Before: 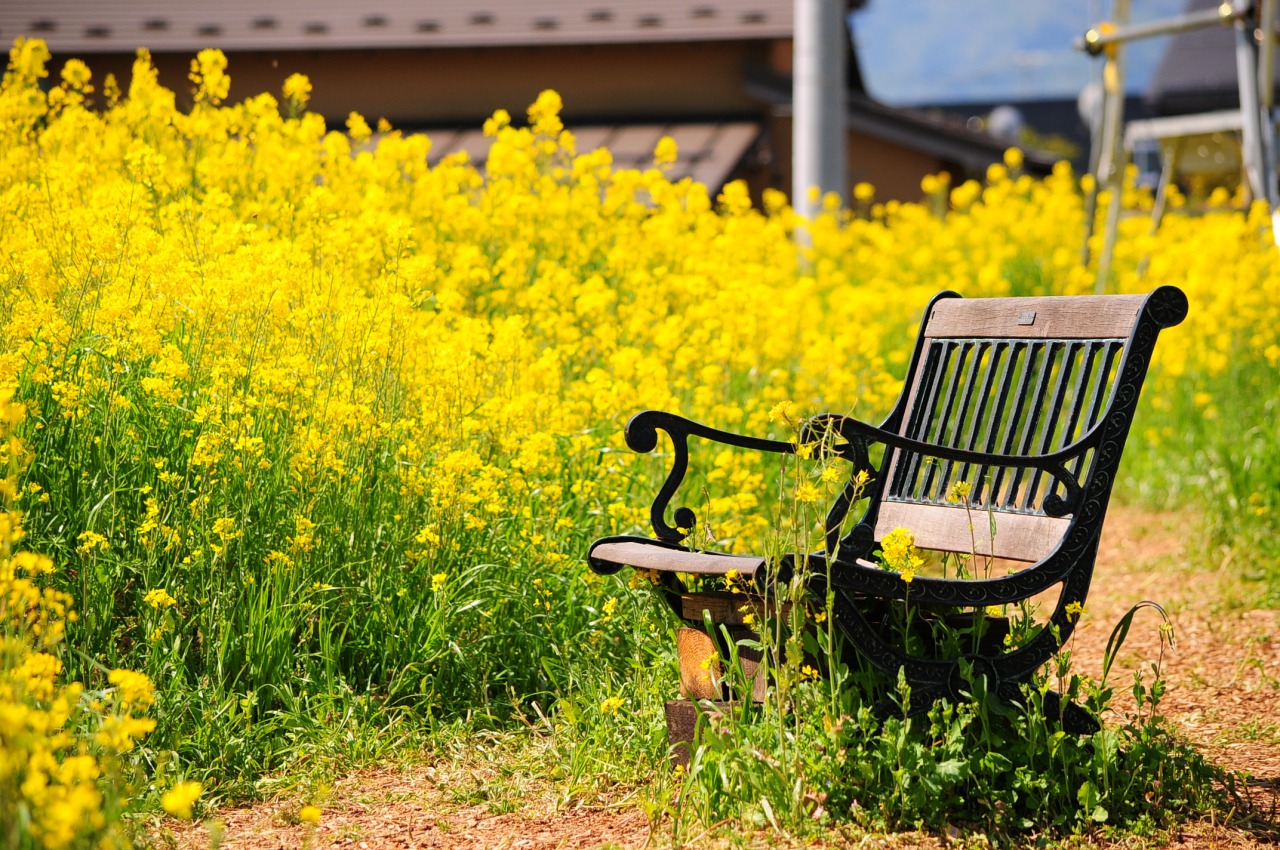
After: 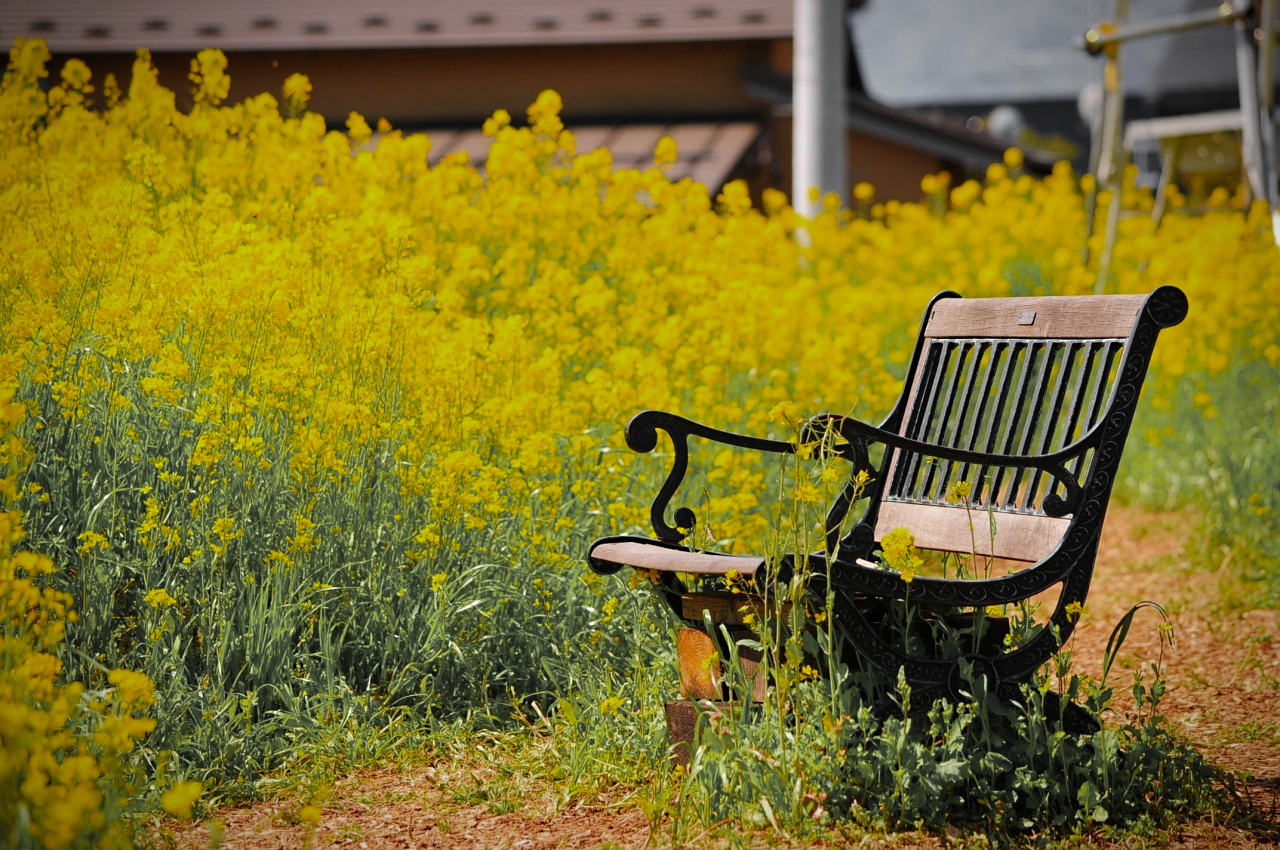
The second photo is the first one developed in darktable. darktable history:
color zones: curves: ch0 [(0.004, 0.388) (0.125, 0.392) (0.25, 0.404) (0.375, 0.5) (0.5, 0.5) (0.625, 0.5) (0.75, 0.5) (0.875, 0.5)]; ch1 [(0, 0.5) (0.125, 0.5) (0.25, 0.5) (0.375, 0.124) (0.524, 0.124) (0.645, 0.128) (0.789, 0.132) (0.914, 0.096) (0.998, 0.068)]
sharpen: radius 5.3, amount 0.309, threshold 26.655
vignetting: saturation -0.019, automatic ratio true
